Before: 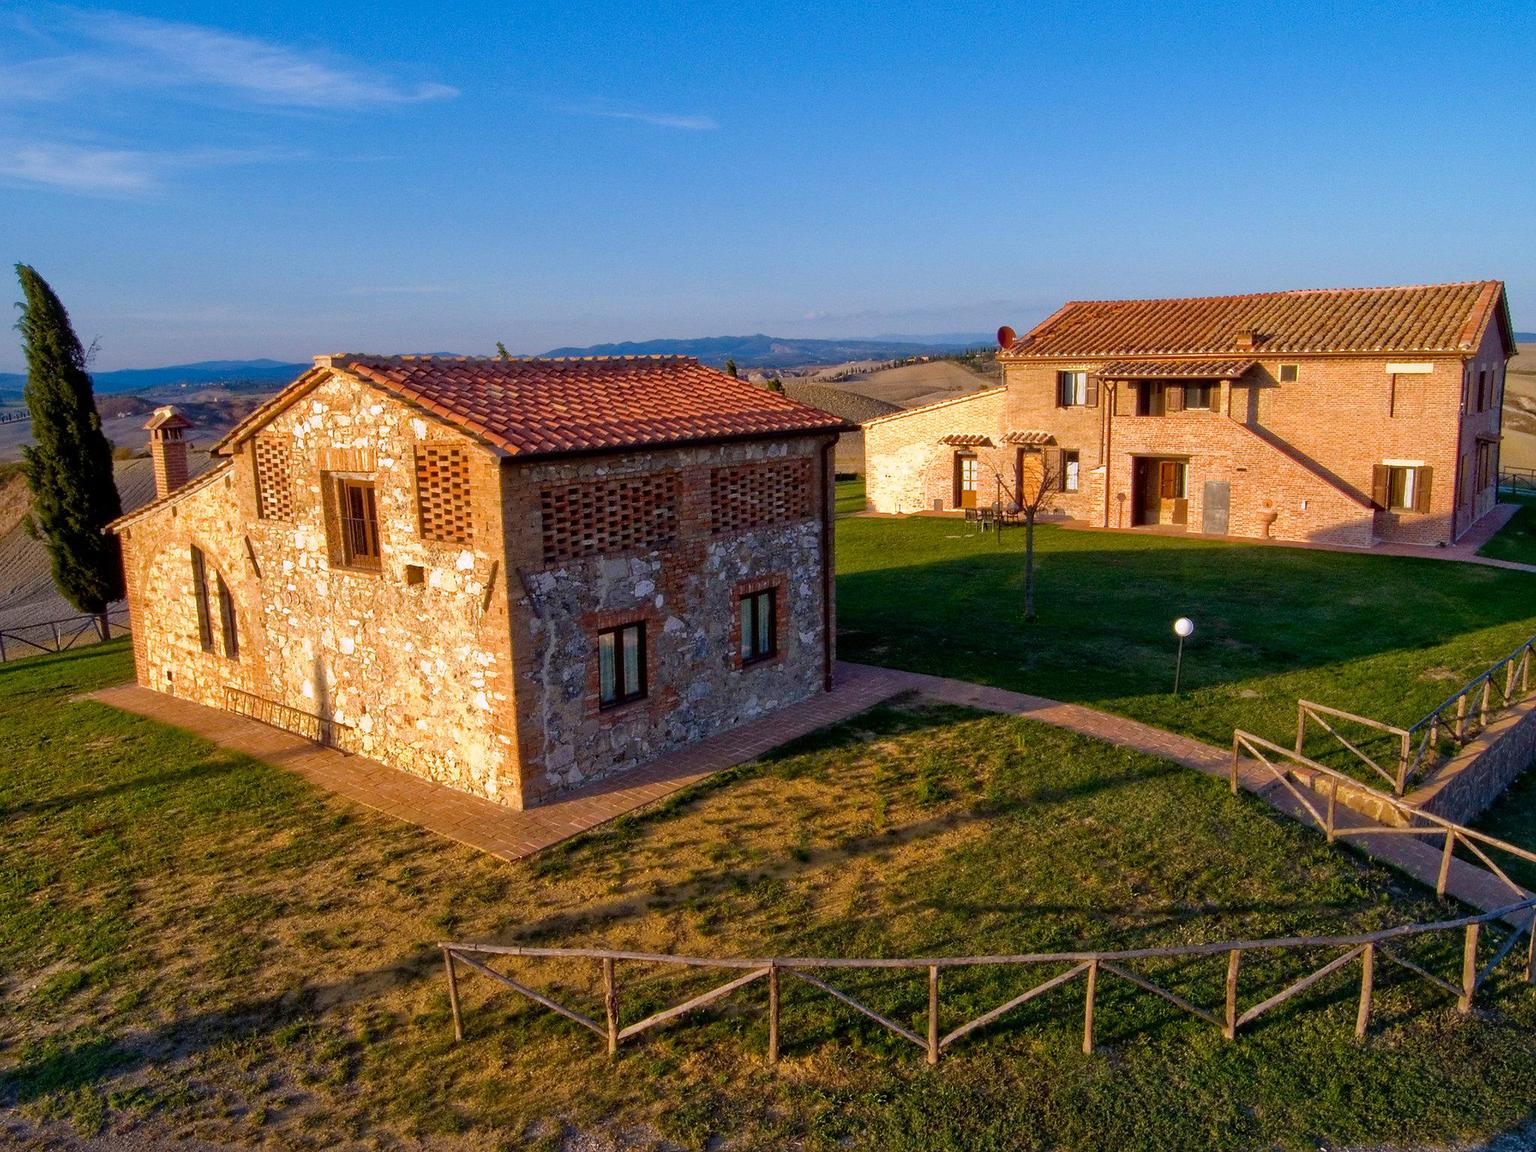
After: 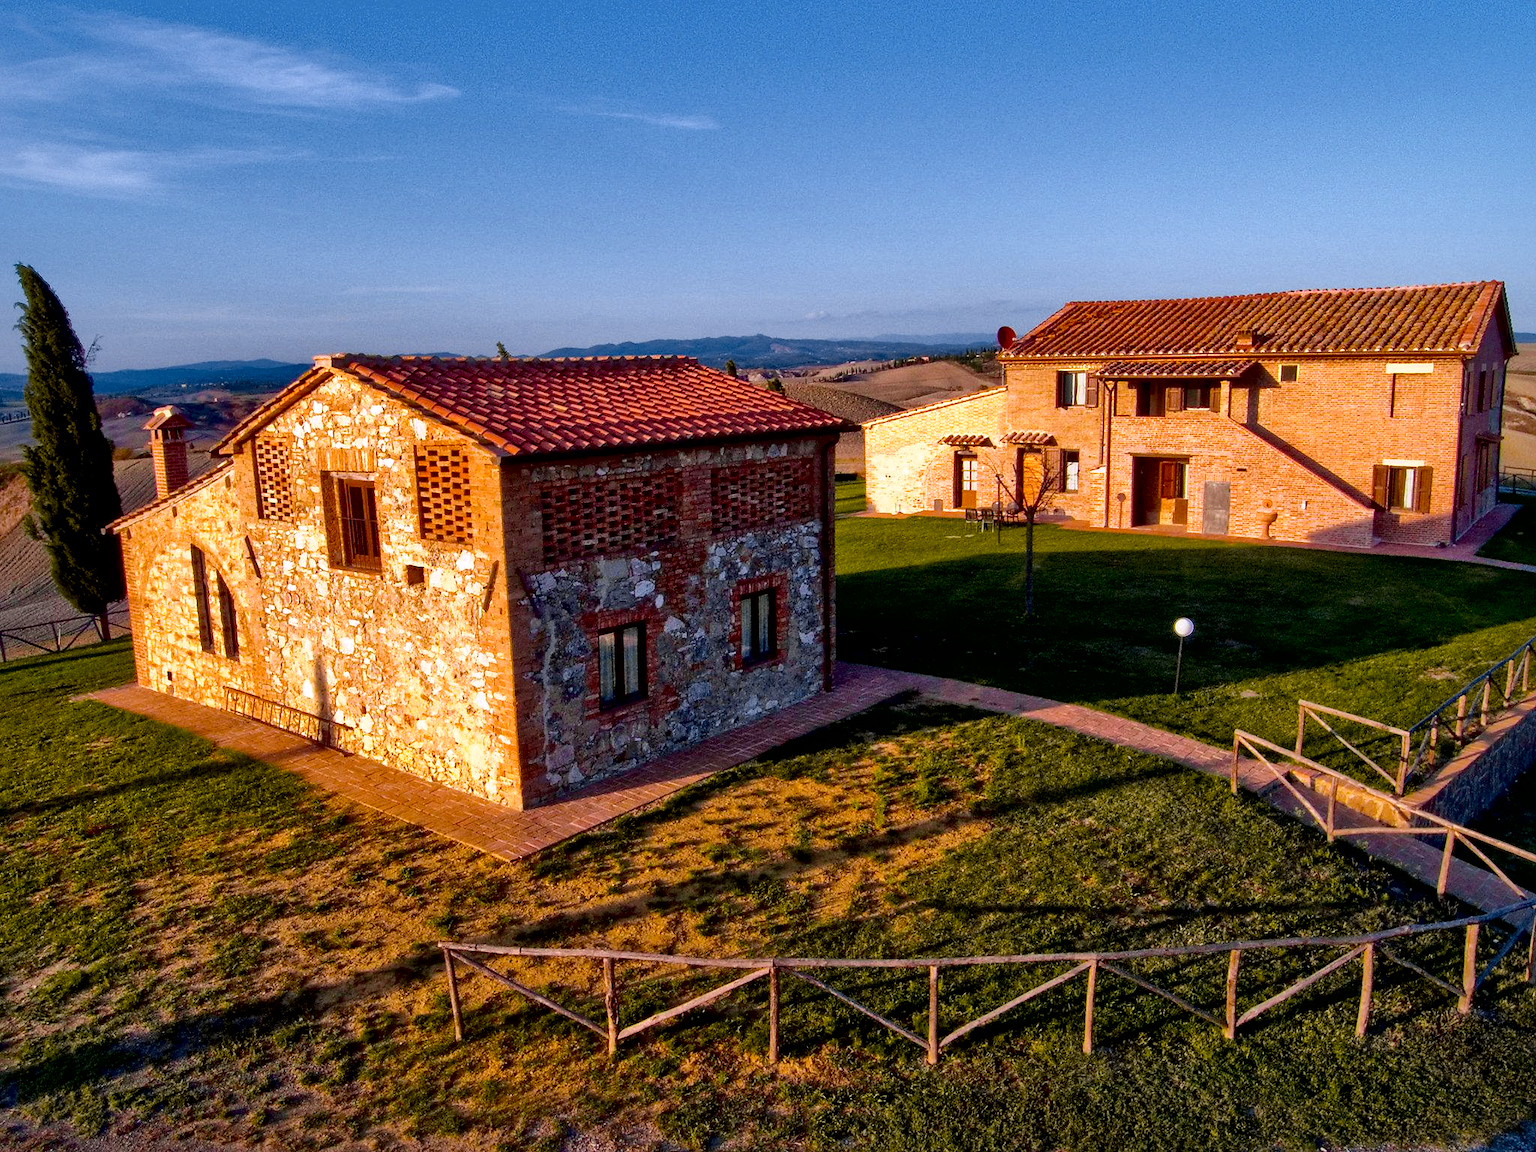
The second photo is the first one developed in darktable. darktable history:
local contrast: mode bilateral grid, contrast 99, coarseness 99, detail 165%, midtone range 0.2
tone curve: curves: ch0 [(0, 0) (0.087, 0.054) (0.281, 0.245) (0.532, 0.514) (0.835, 0.818) (0.994, 0.955)]; ch1 [(0, 0) (0.27, 0.195) (0.406, 0.435) (0.452, 0.474) (0.495, 0.5) (0.514, 0.508) (0.537, 0.556) (0.654, 0.689) (1, 1)]; ch2 [(0, 0) (0.269, 0.299) (0.459, 0.441) (0.498, 0.499) (0.523, 0.52) (0.551, 0.549) (0.633, 0.625) (0.659, 0.681) (0.718, 0.764) (1, 1)], color space Lab, independent channels, preserve colors none
exposure: black level correction 0.005, exposure 0.015 EV, compensate highlight preservation false
